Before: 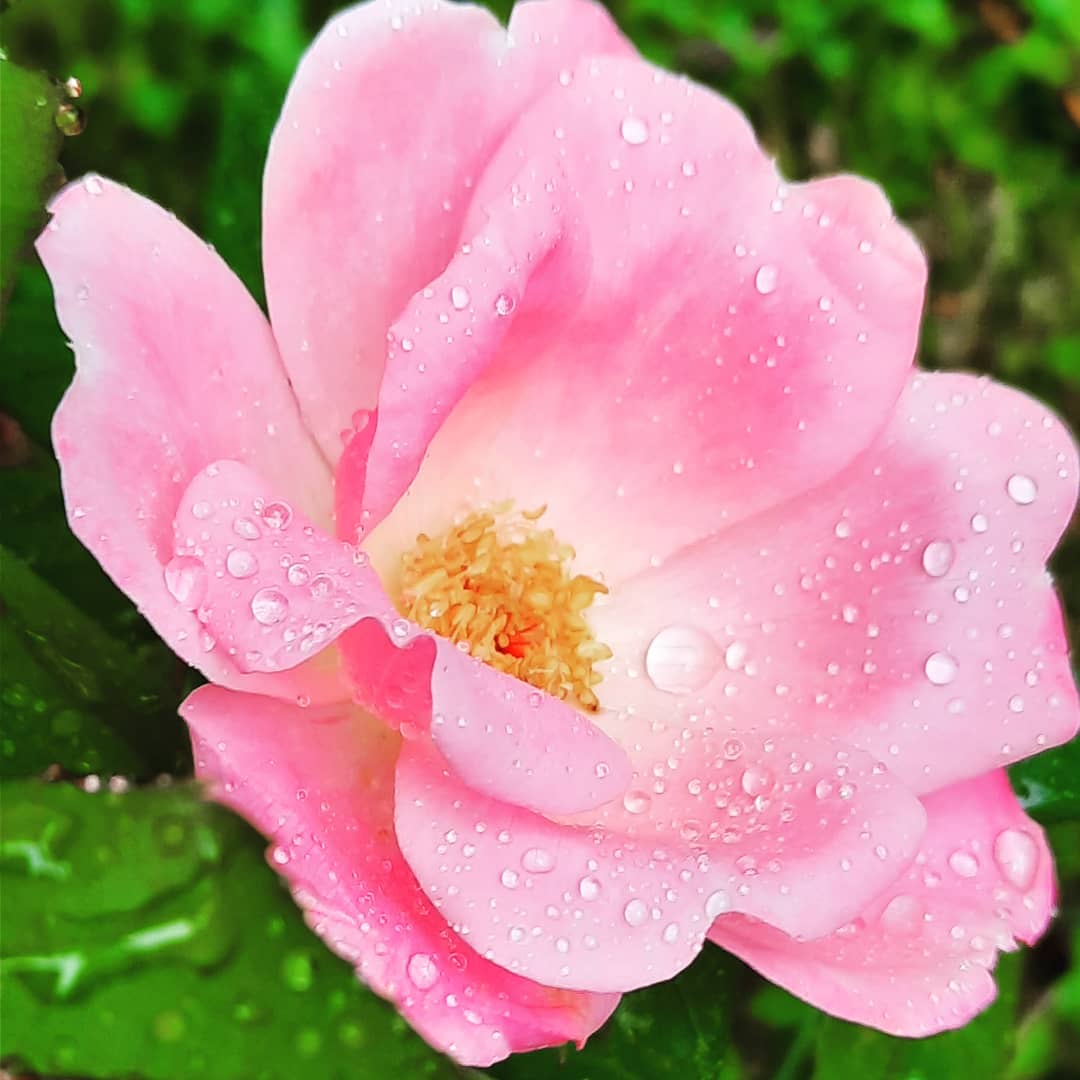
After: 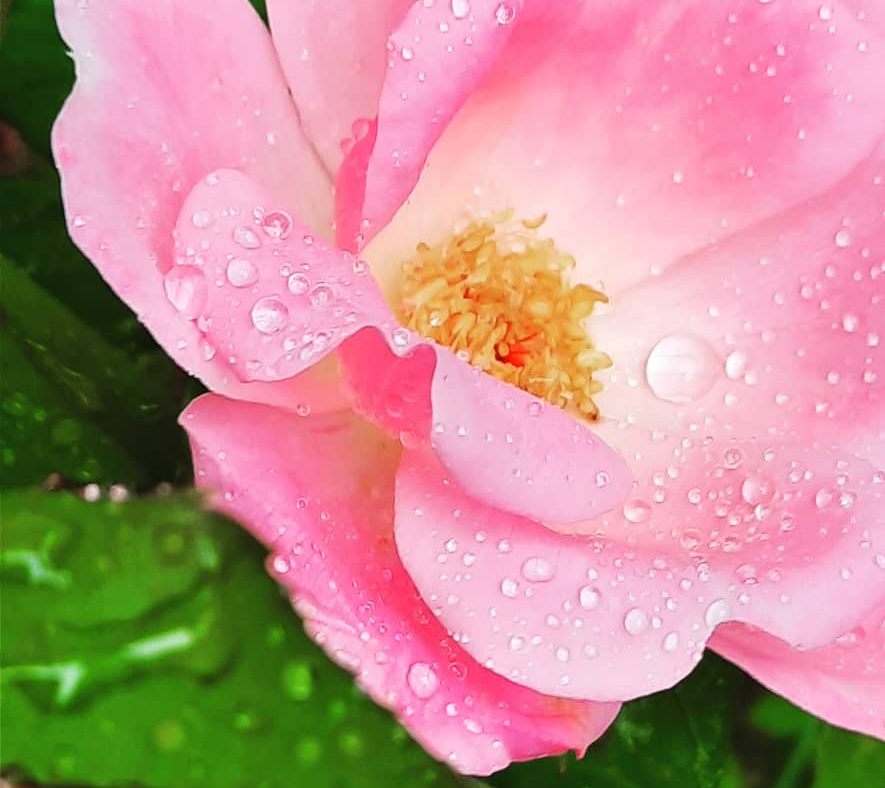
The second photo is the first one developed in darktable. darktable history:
exposure: compensate exposure bias true, compensate highlight preservation false
crop: top 26.978%, right 18.01%
